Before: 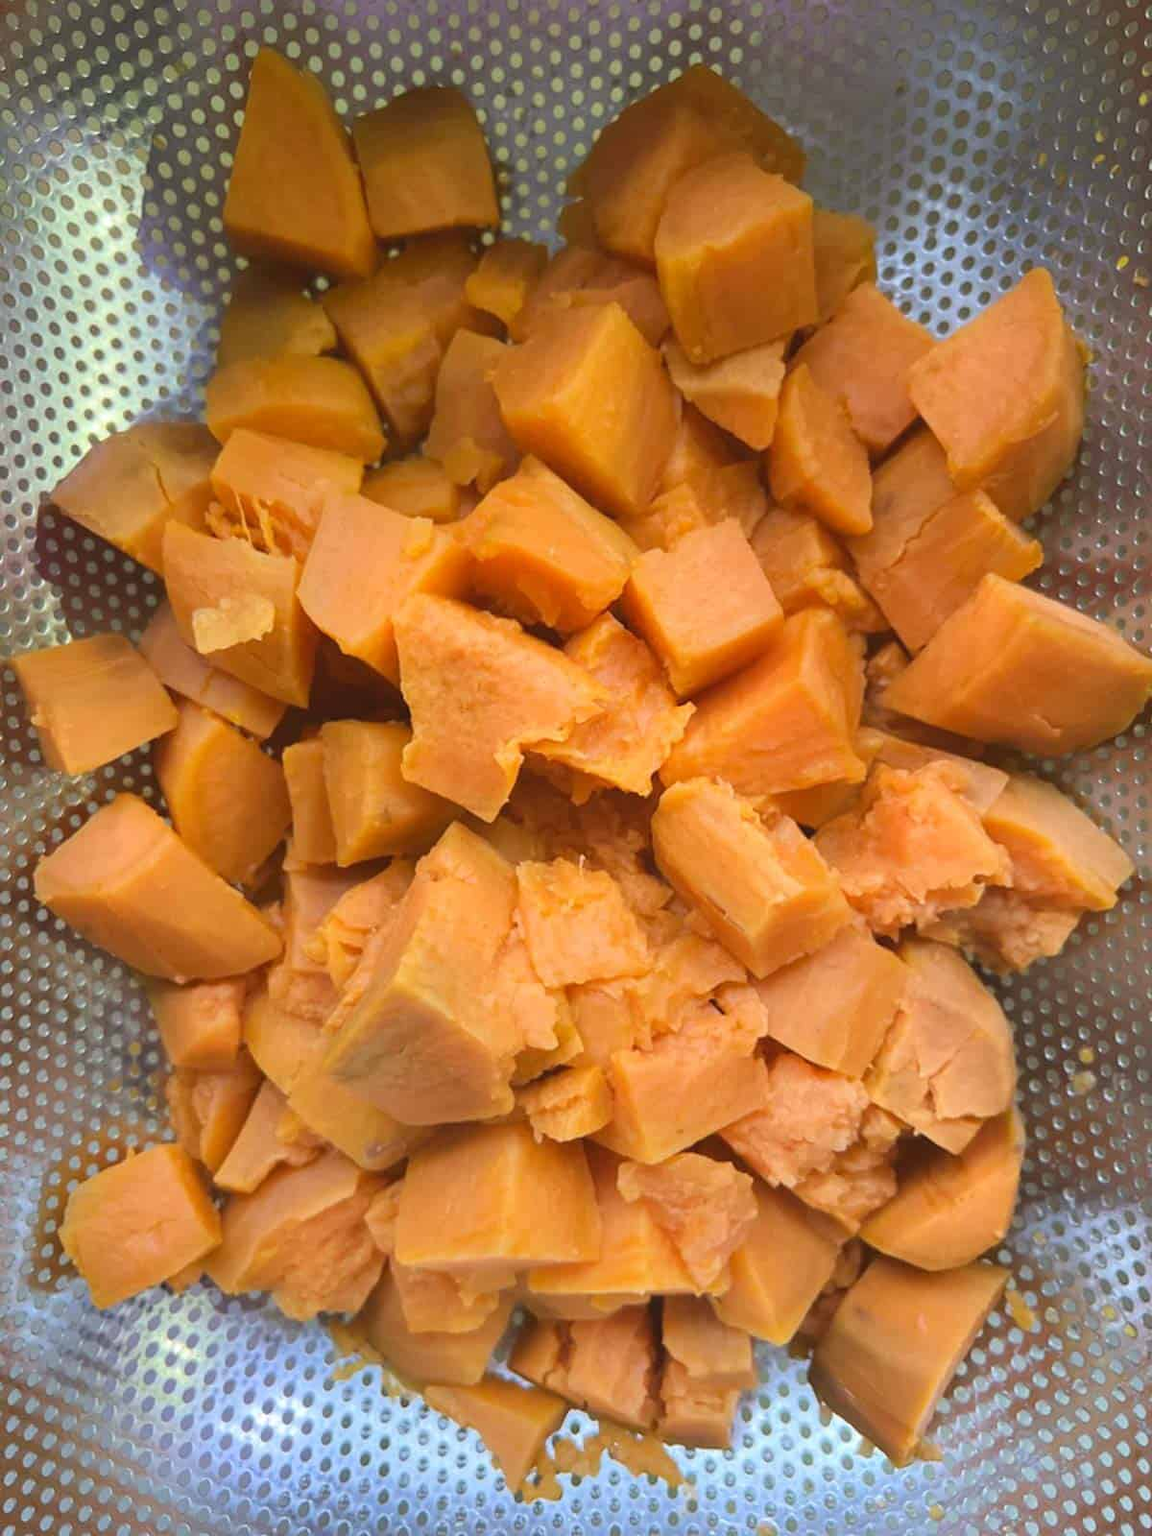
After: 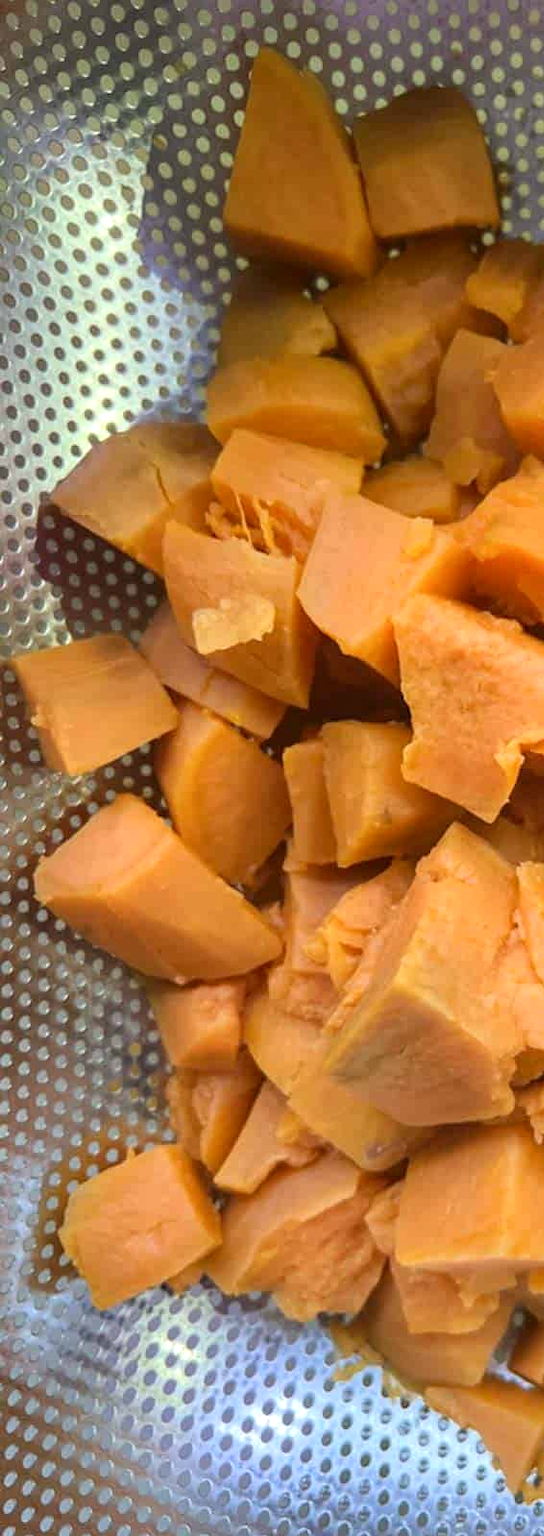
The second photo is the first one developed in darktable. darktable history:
crop and rotate: left 0.021%, top 0%, right 52.71%
local contrast: highlights 83%, shadows 80%
